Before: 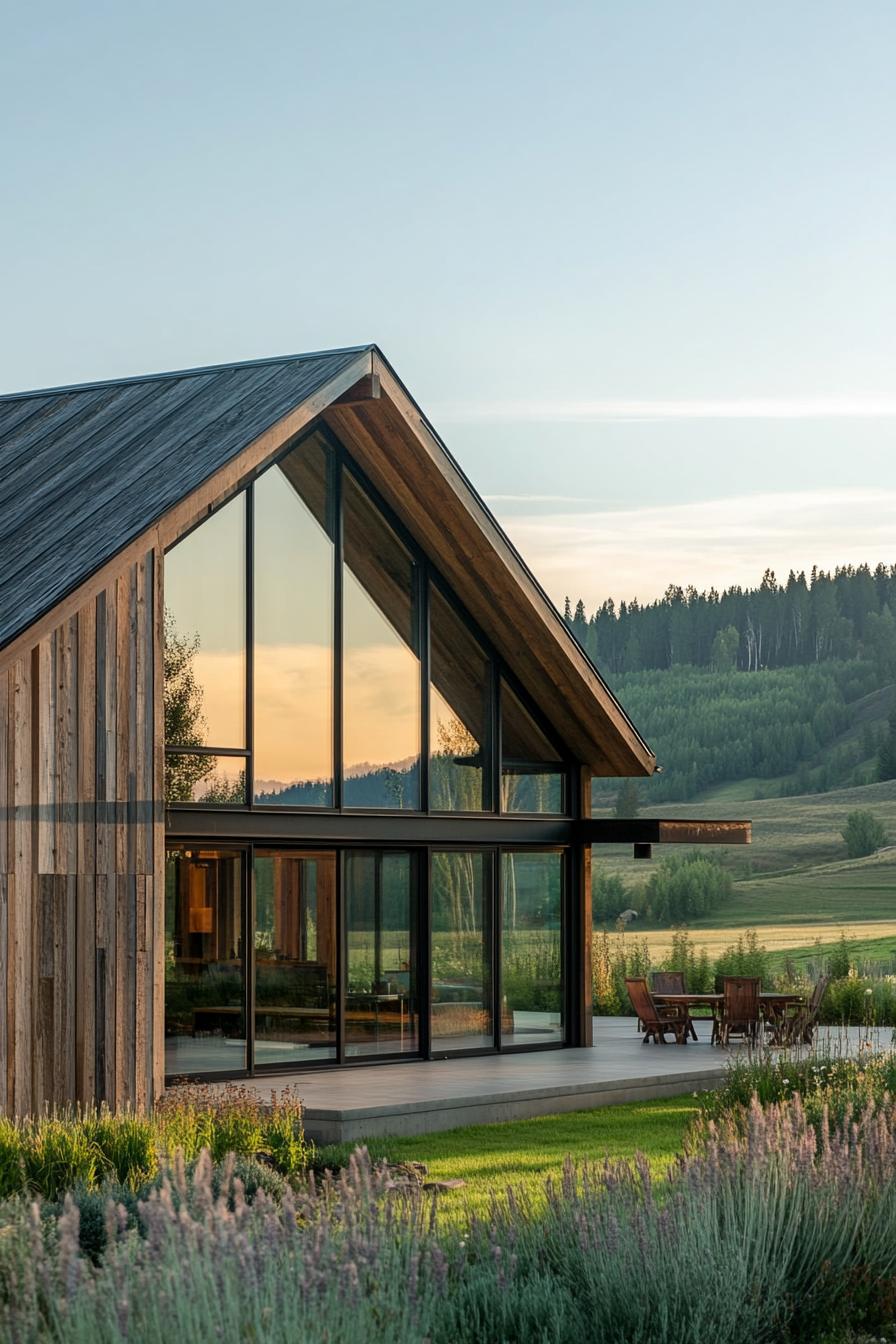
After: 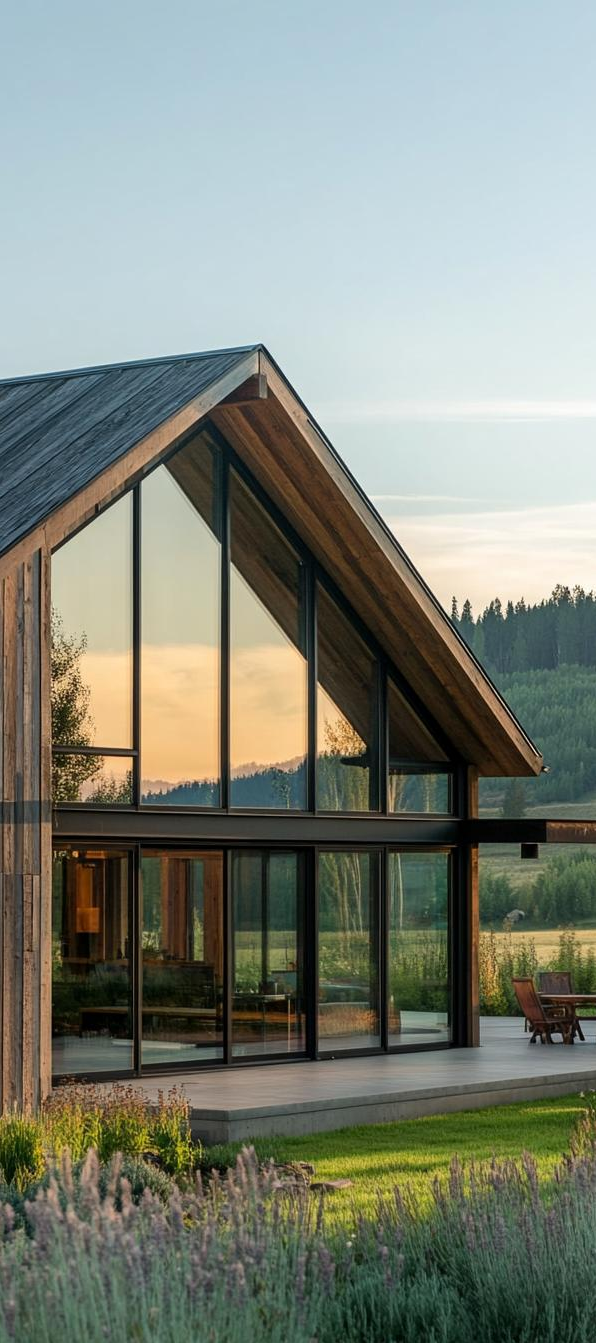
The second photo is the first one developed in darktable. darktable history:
crop and rotate: left 12.719%, right 20.672%
